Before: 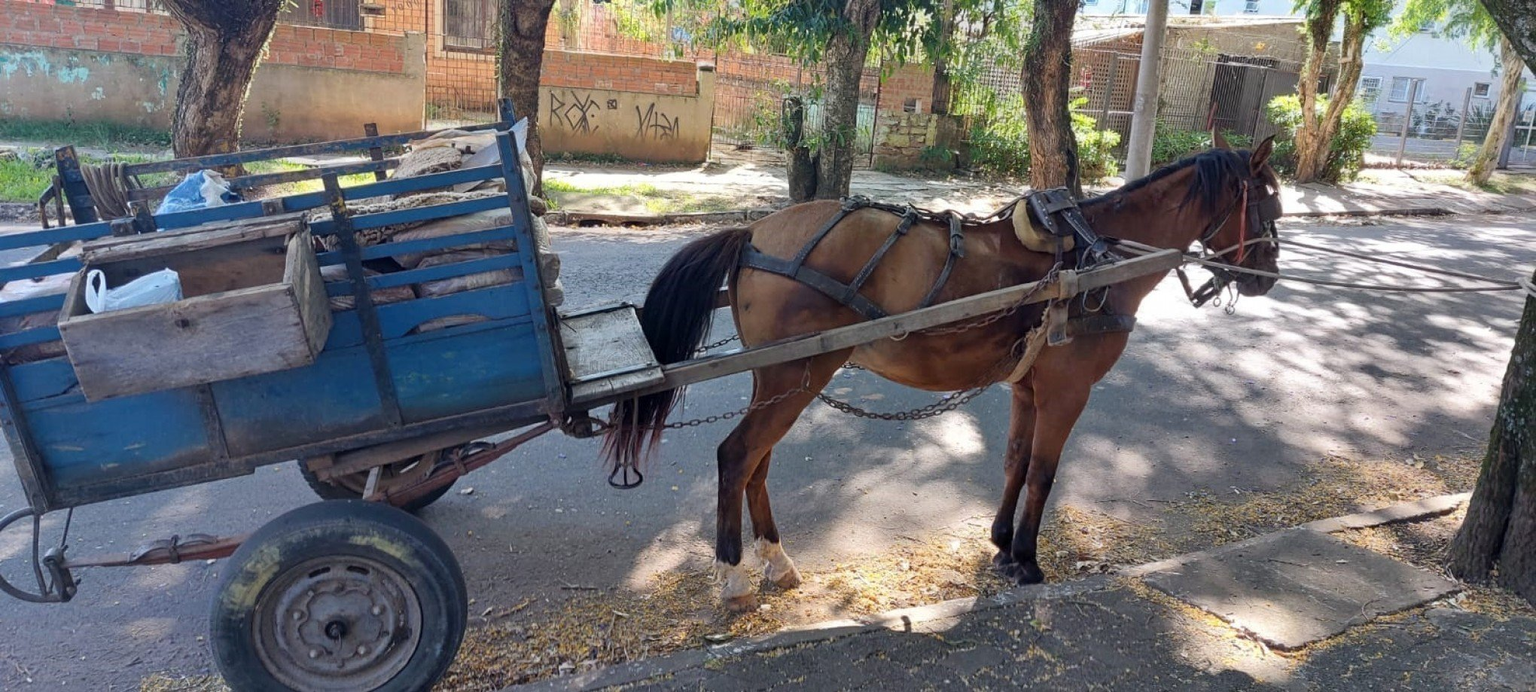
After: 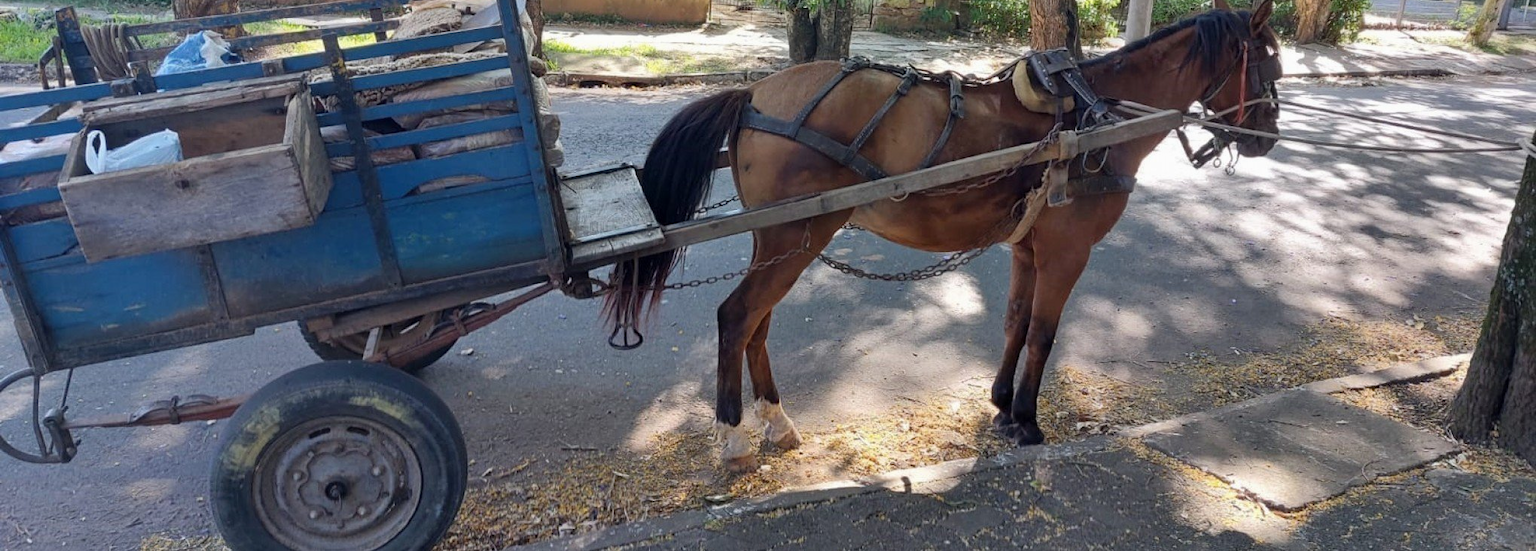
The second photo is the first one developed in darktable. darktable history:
crop and rotate: top 20.203%
tone equalizer: edges refinement/feathering 500, mask exposure compensation -1.57 EV, preserve details no
exposure: exposure -0.048 EV, compensate highlight preservation false
